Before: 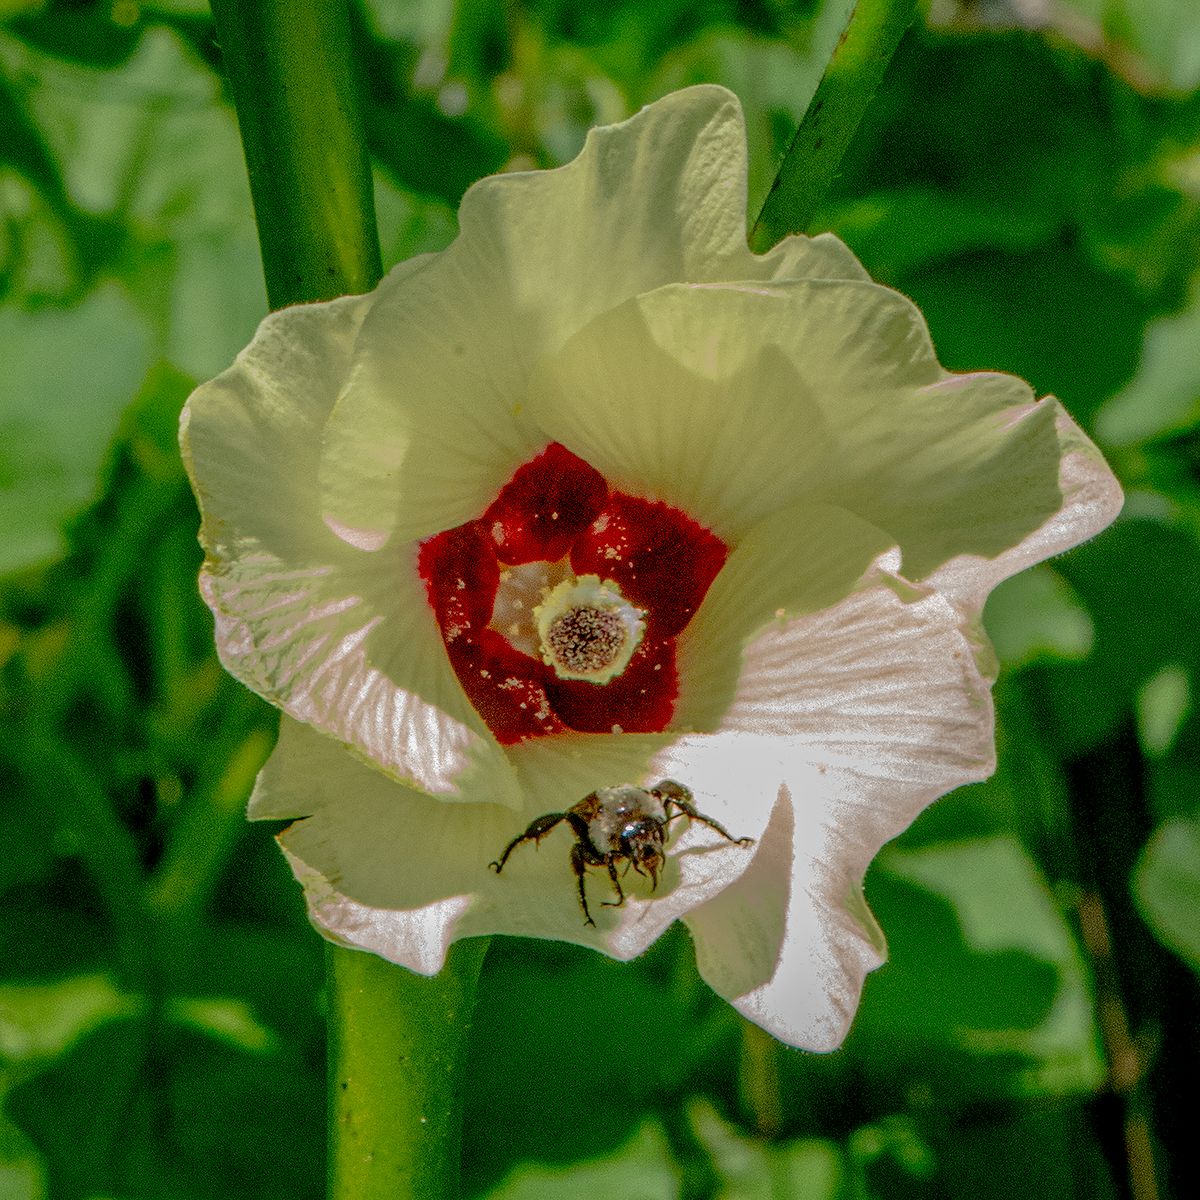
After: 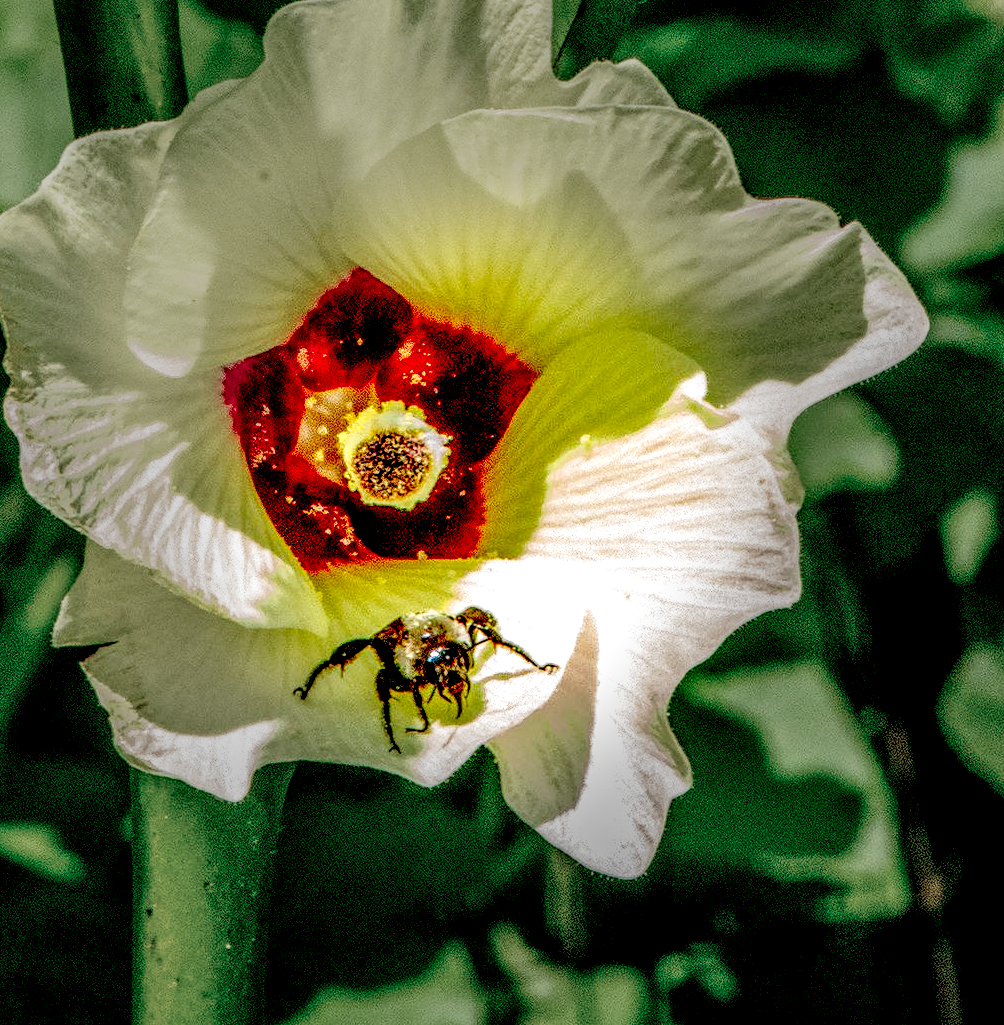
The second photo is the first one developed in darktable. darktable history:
local contrast: highlights 21%, shadows 69%, detail 170%
crop: left 16.26%, top 14.548%
base curve: curves: ch0 [(0, 0) (0.005, 0.002) (0.15, 0.3) (0.4, 0.7) (0.75, 0.95) (1, 1)], preserve colors none
tone equalizer: mask exposure compensation -0.49 EV
vignetting: fall-off start 32.16%, fall-off radius 35.05%, center (-0.033, -0.046), dithering 8-bit output
contrast brightness saturation: contrast 0.084, saturation 0.201
exposure: black level correction 0.039, exposure 0.498 EV, compensate exposure bias true, compensate highlight preservation false
